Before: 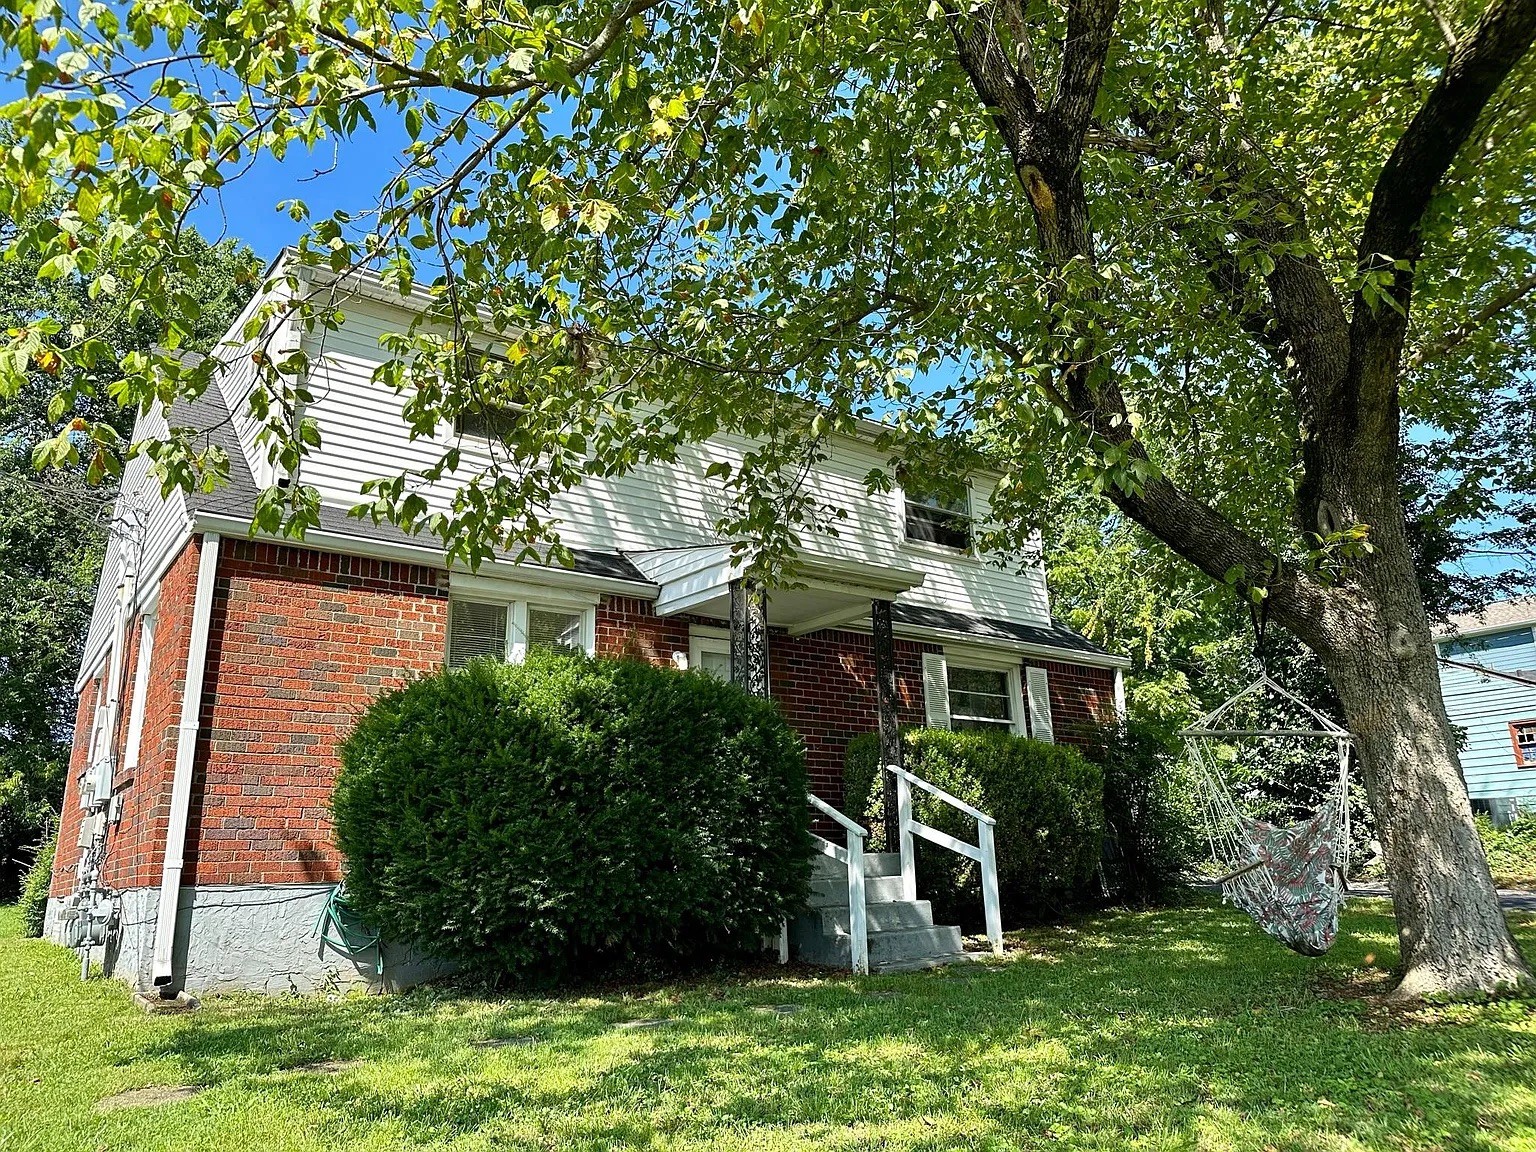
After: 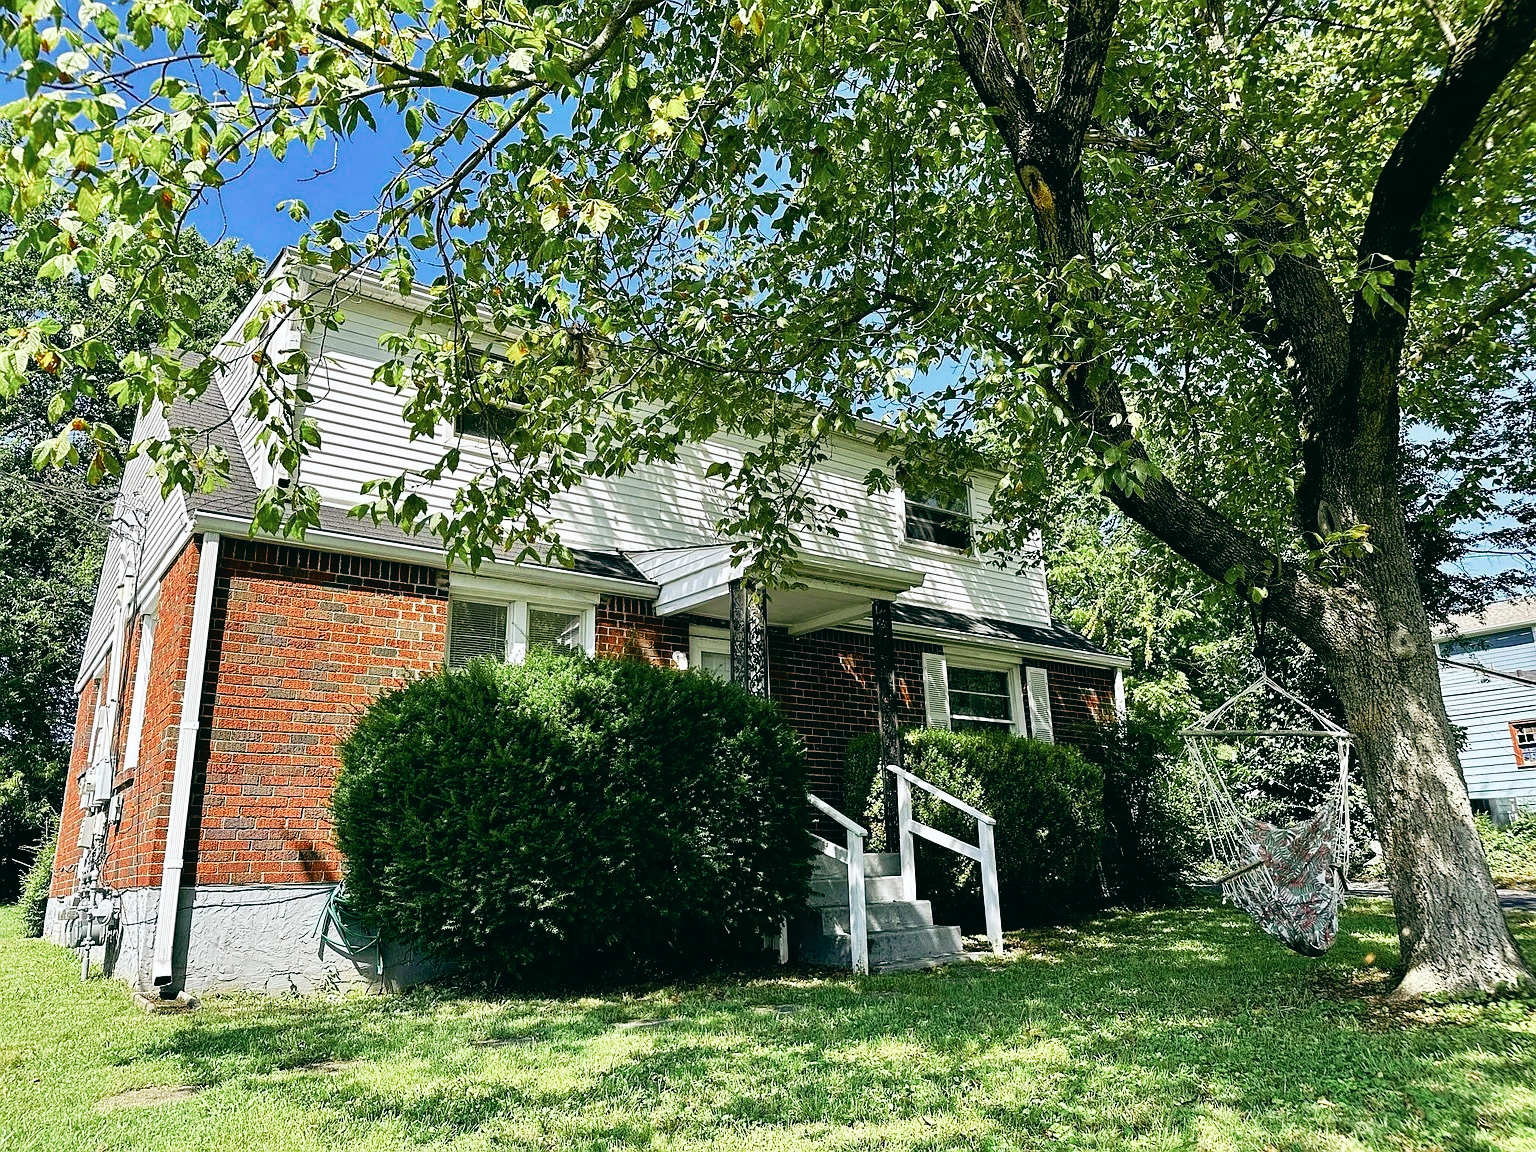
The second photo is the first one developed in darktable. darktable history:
tone curve: curves: ch0 [(0, 0) (0.003, 0.007) (0.011, 0.01) (0.025, 0.018) (0.044, 0.028) (0.069, 0.034) (0.1, 0.04) (0.136, 0.051) (0.177, 0.104) (0.224, 0.161) (0.277, 0.234) (0.335, 0.316) (0.399, 0.41) (0.468, 0.487) (0.543, 0.577) (0.623, 0.679) (0.709, 0.769) (0.801, 0.854) (0.898, 0.922) (1, 1)], preserve colors none
color look up table: target L [99.48, 92.93, 94.28, 92.33, 91.35, 84.34, 73.28, 67.93, 58.63, 47.87, 25.83, 14.41, 200.63, 94.95, 86, 75.58, 66.47, 59.47, 51.1, 52.91, 55.4, 47.5, 36.68, 33.56, 30.6, 32.34, 18.08, 76.38, 69.52, 69.75, 63.81, 65.22, 56.75, 48.71, 49.54, 40.44, 31.9, 30.81, 27.59, 15.51, 10.86, 15.04, 4.21, 84.68, 81.32, 65.51, 54.15, 46.16, 25.51], target a [-11.33, -23.57, -15.36, -28.37, -15.22, -27.11, -44.24, -19.5, -5.905, -38.33, -20.95, -21.49, 0, 0.843, 11.54, 5.996, 34.22, 38.59, 67.71, 36.94, 6.594, 64.83, 27.43, 43.81, 5.28, 0.429, 19.61, 31.24, 25.46, 42.81, 9.022, 62.63, 61.4, 20.25, 39.67, 33.67, 13.1, 45.3, 33.52, 8.525, -13.98, 26.06, 21.39, 2.652, -22.94, -19.43, -0.886, -22.41, -6.974], target b [27.59, 38.09, 61.45, 19.77, 10.43, 7.452, 44.02, 7.288, 19.73, 26.32, 18.83, 15.09, 0, 7.552, 29.6, 69.59, 46.55, 24.73, 50.59, 49.37, 44.28, 22.83, 29.85, 33.82, 2.991, 28.3, 29.21, -8.645, -34.02, -31.94, -3.624, -38.27, -17.24, -69.8, -27.85, 4.327, -20.88, -55.57, -14.14, -26.11, -4.51, -40.98, -23.53, -17.93, -15.47, -45.69, -39.75, -5.895, -13.67], num patches 49
